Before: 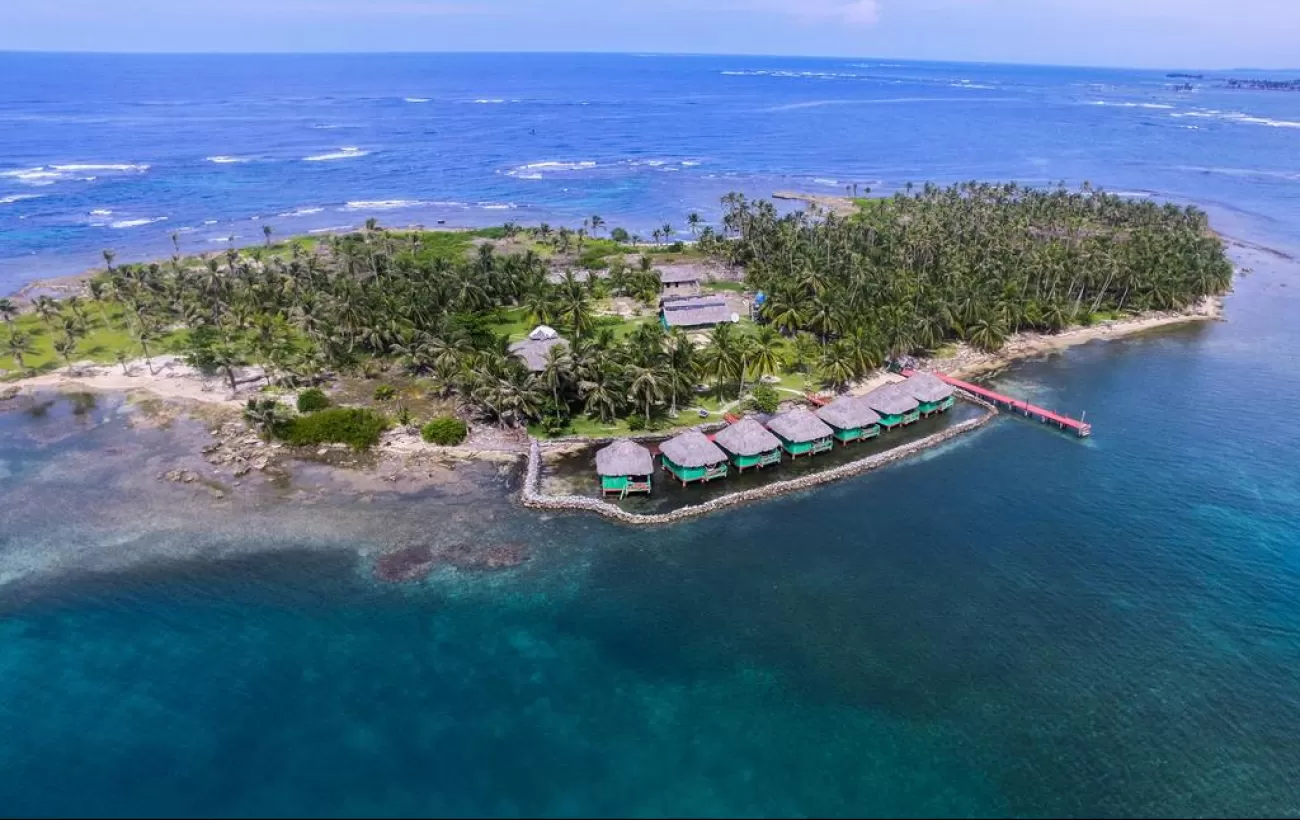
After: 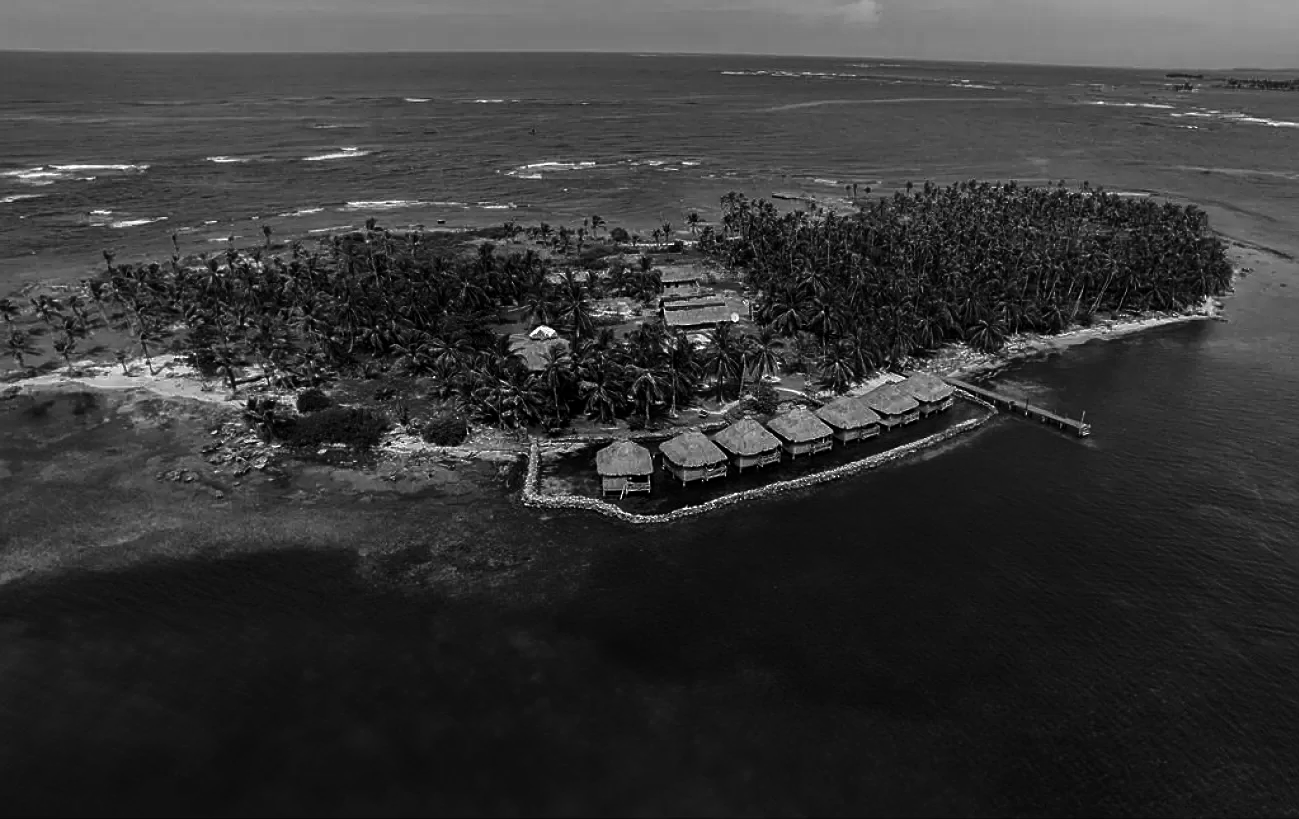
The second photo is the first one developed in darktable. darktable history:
sharpen: on, module defaults
contrast brightness saturation: contrast -0.03, brightness -0.59, saturation -1
velvia: on, module defaults
